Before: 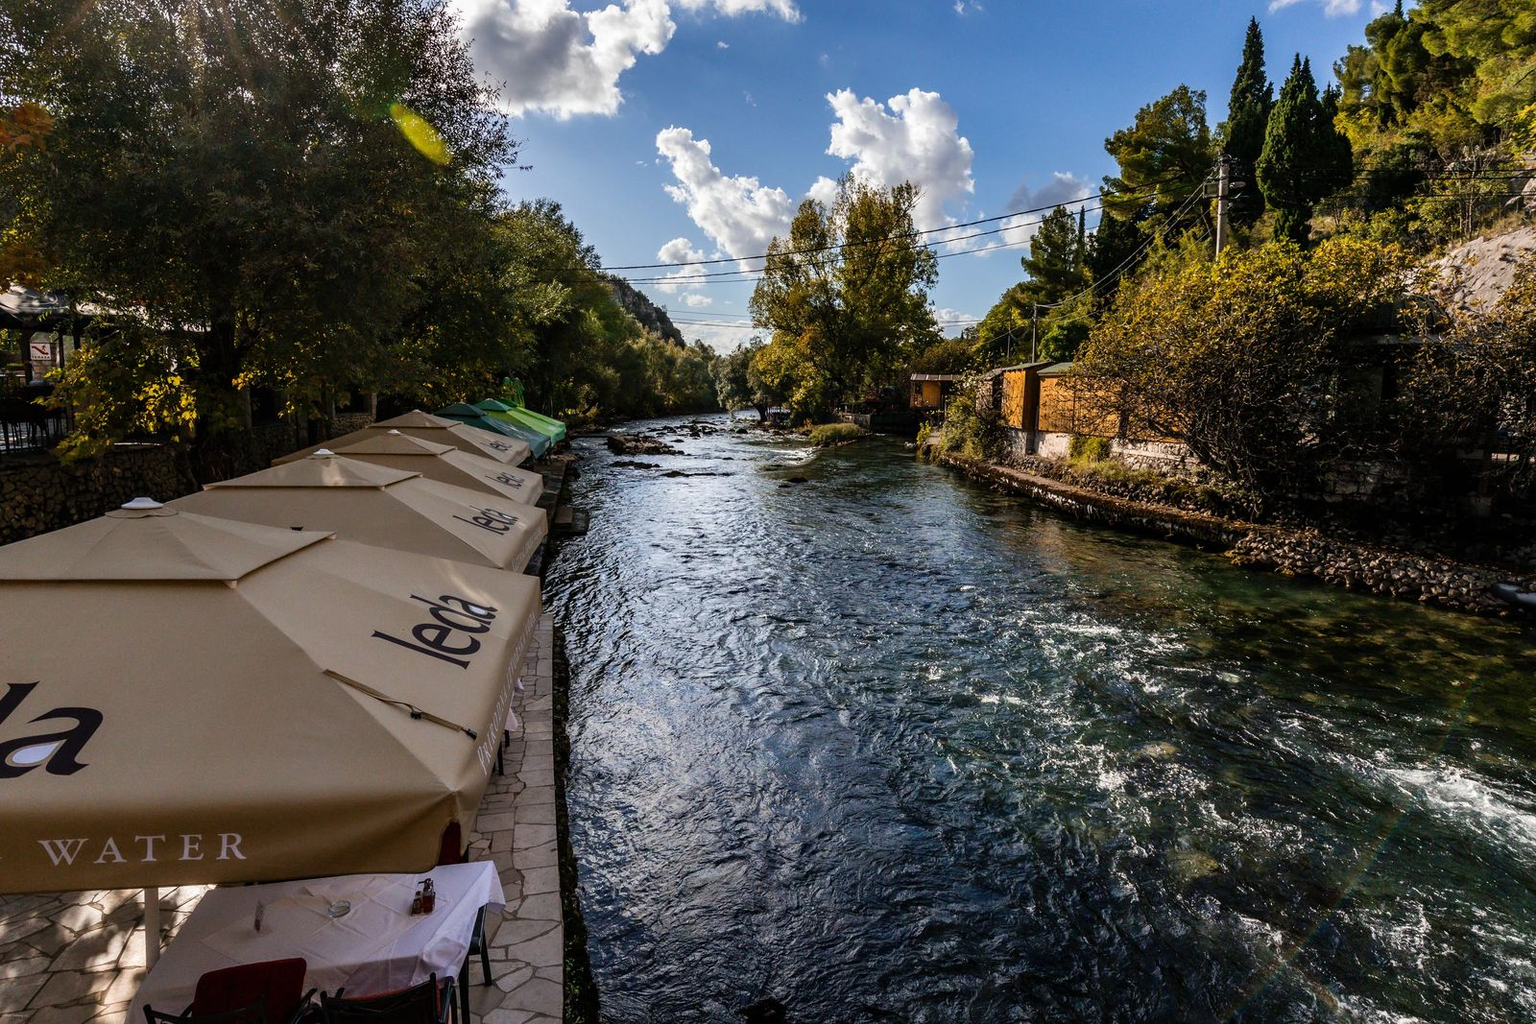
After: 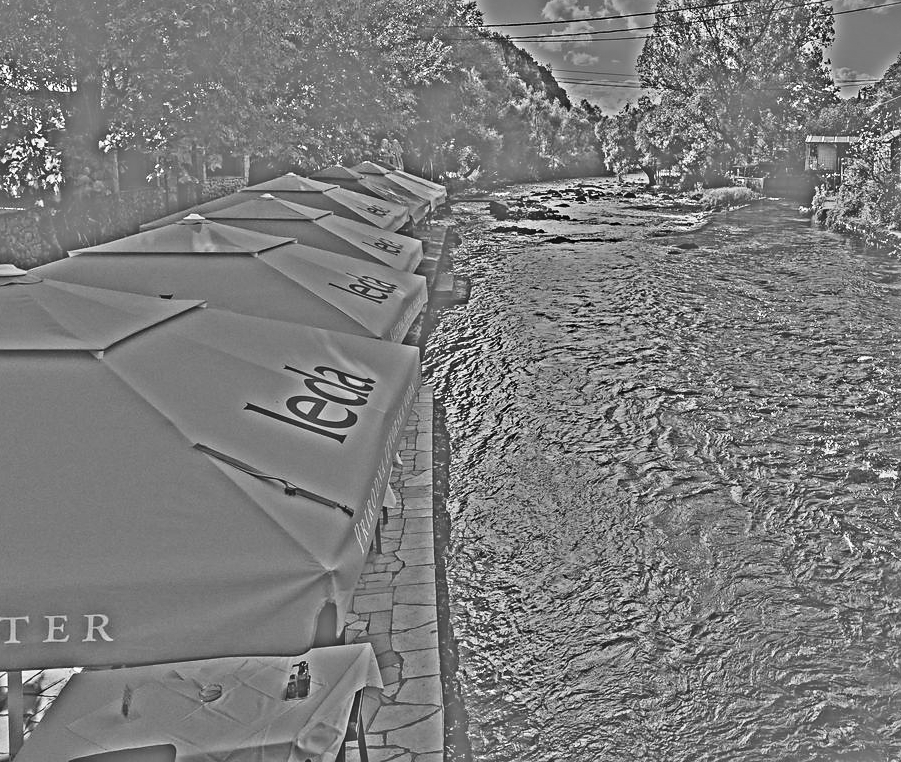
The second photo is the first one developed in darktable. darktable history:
crop: left 8.966%, top 23.852%, right 34.699%, bottom 4.703%
sharpen: radius 1.458, amount 0.398, threshold 1.271
exposure: exposure 0.6 EV, compensate highlight preservation false
contrast brightness saturation: contrast 0.25, saturation -0.31
color balance rgb: shadows lift › luminance -20%, power › hue 72.24°, highlights gain › luminance 15%, global offset › hue 171.6°, perceptual saturation grading › highlights -15%, perceptual saturation grading › shadows 25%, global vibrance 35%, contrast 10%
white balance: emerald 1
color correction: saturation 1.8
highpass: sharpness 25.84%, contrast boost 14.94%
